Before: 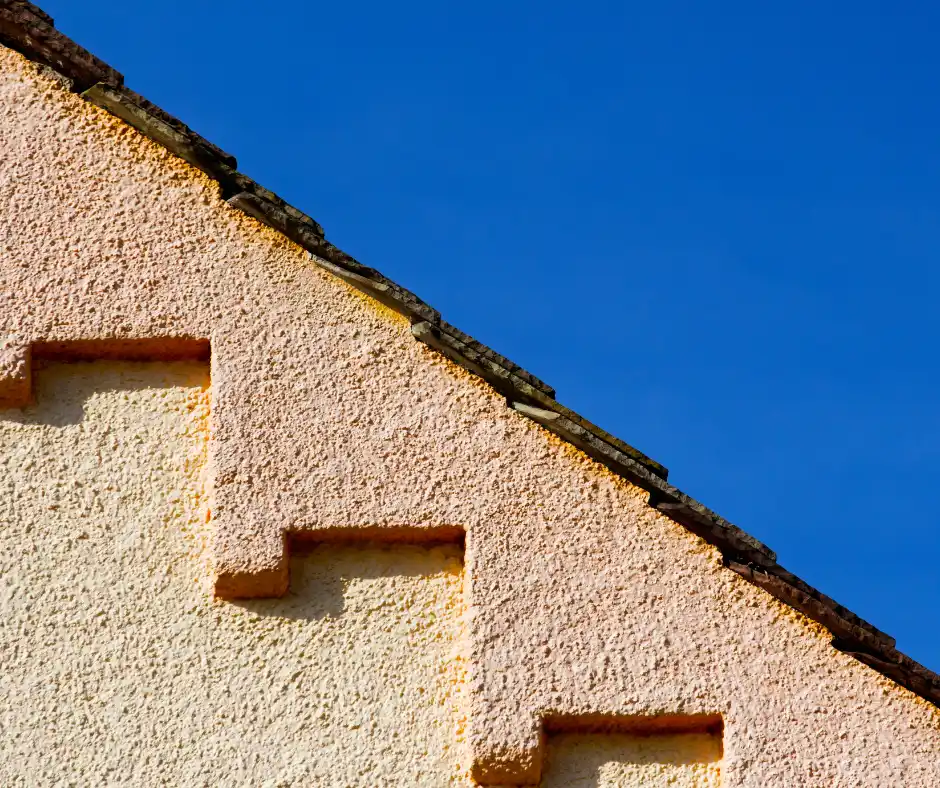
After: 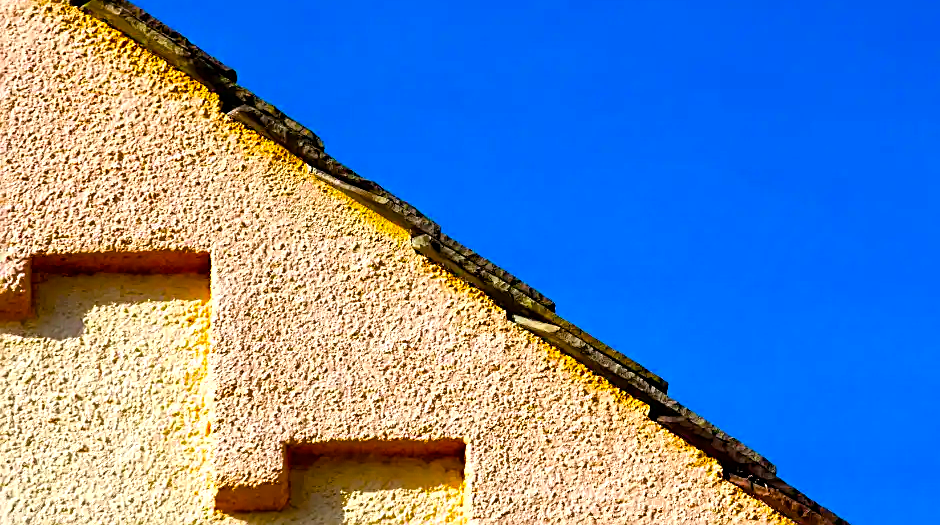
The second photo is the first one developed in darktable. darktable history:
color balance rgb: linear chroma grading › global chroma 15%, perceptual saturation grading › global saturation 30%
sharpen: on, module defaults
exposure: black level correction 0.001, exposure 0.5 EV, compensate exposure bias true, compensate highlight preservation false
crop: top 11.166%, bottom 22.168%
